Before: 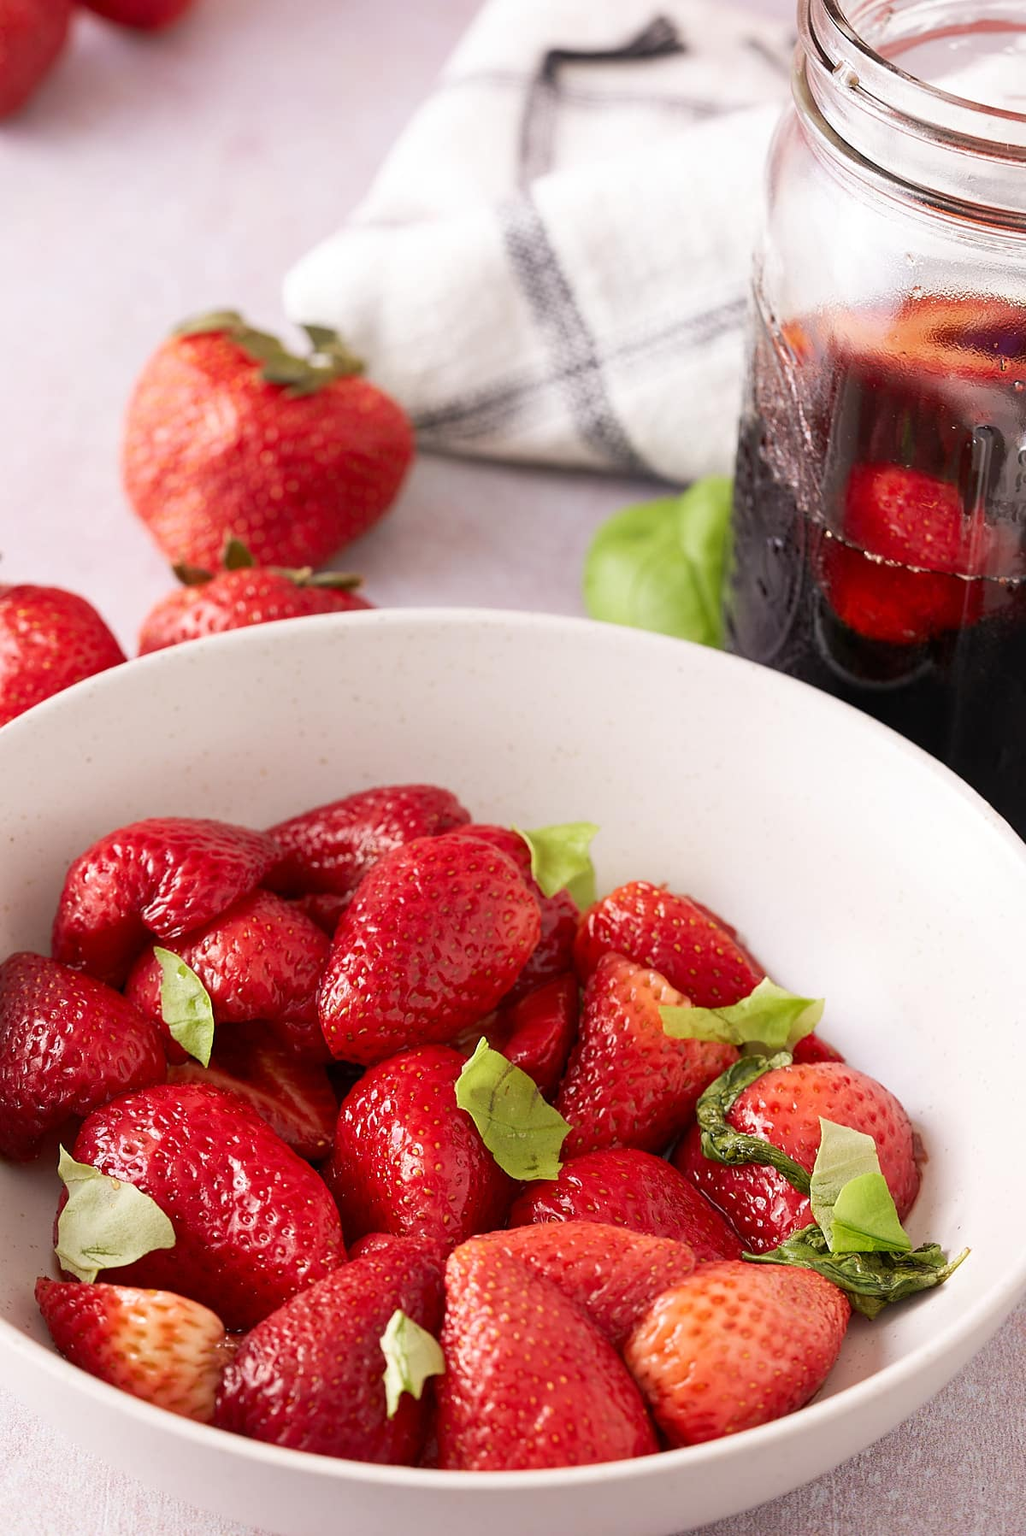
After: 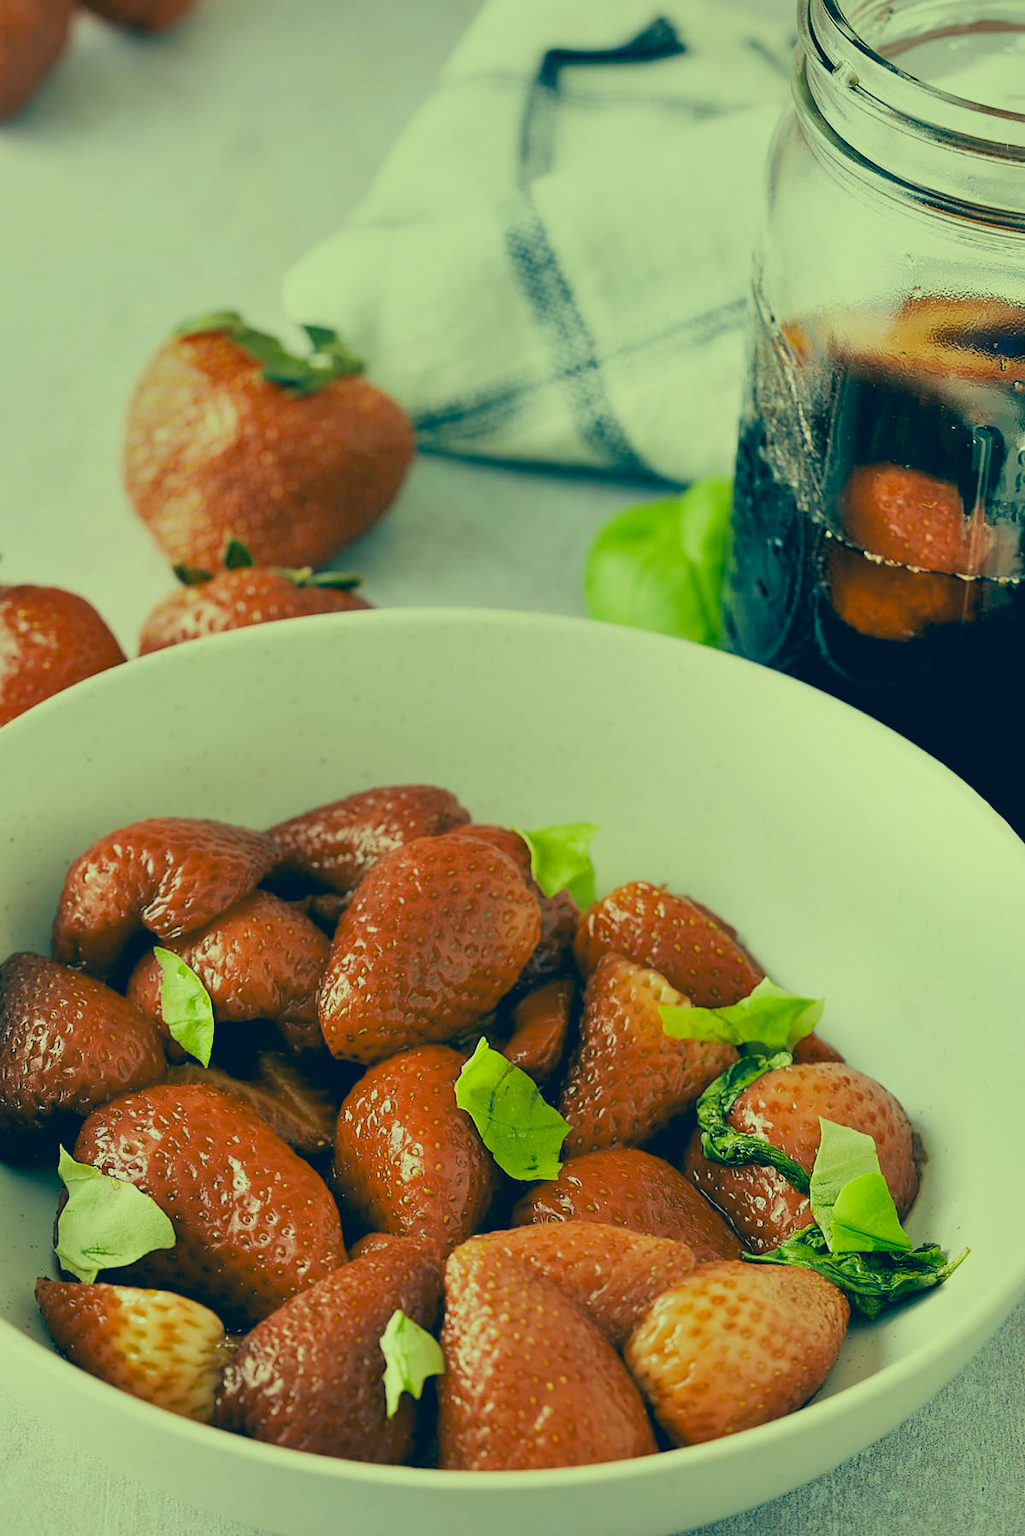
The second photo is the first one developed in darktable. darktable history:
vignetting: fall-off start 116.67%, fall-off radius 59.26%, brightness -0.31, saturation -0.056
color correction: highlights a* -15.58, highlights b* 40, shadows a* -40, shadows b* -26.18
filmic rgb: black relative exposure -5 EV, hardness 2.88, contrast 1.1
shadows and highlights: white point adjustment 0.05, highlights color adjustment 55.9%, soften with gaussian
